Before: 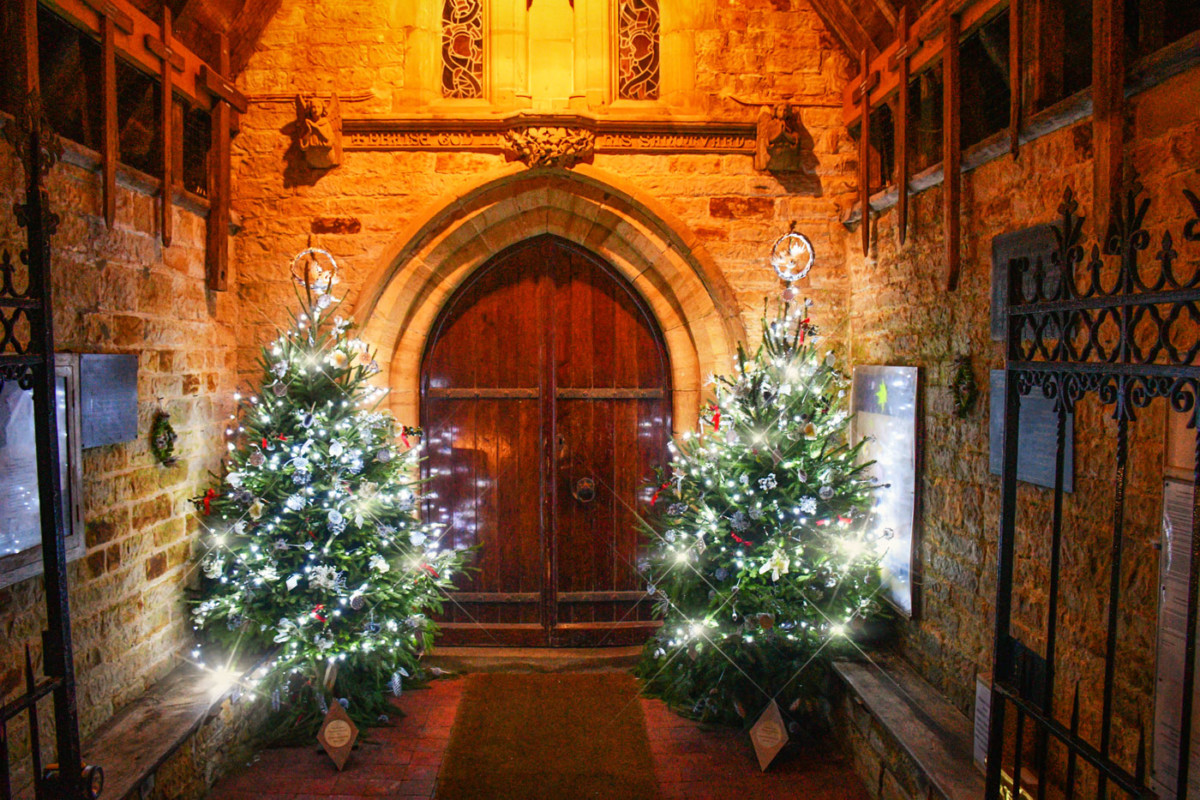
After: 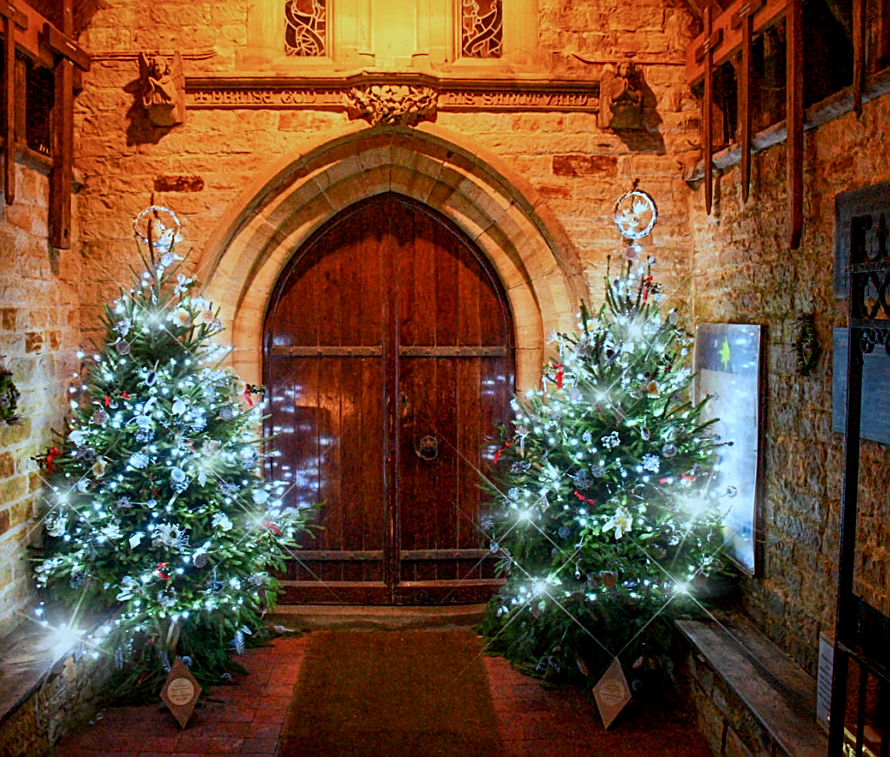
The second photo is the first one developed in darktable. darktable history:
sharpen: on, module defaults
crop and rotate: left 13.15%, top 5.251%, right 12.609%
exposure: black level correction 0.006, exposure -0.226 EV, compensate highlight preservation false
color correction: highlights a* -9.73, highlights b* -21.22
